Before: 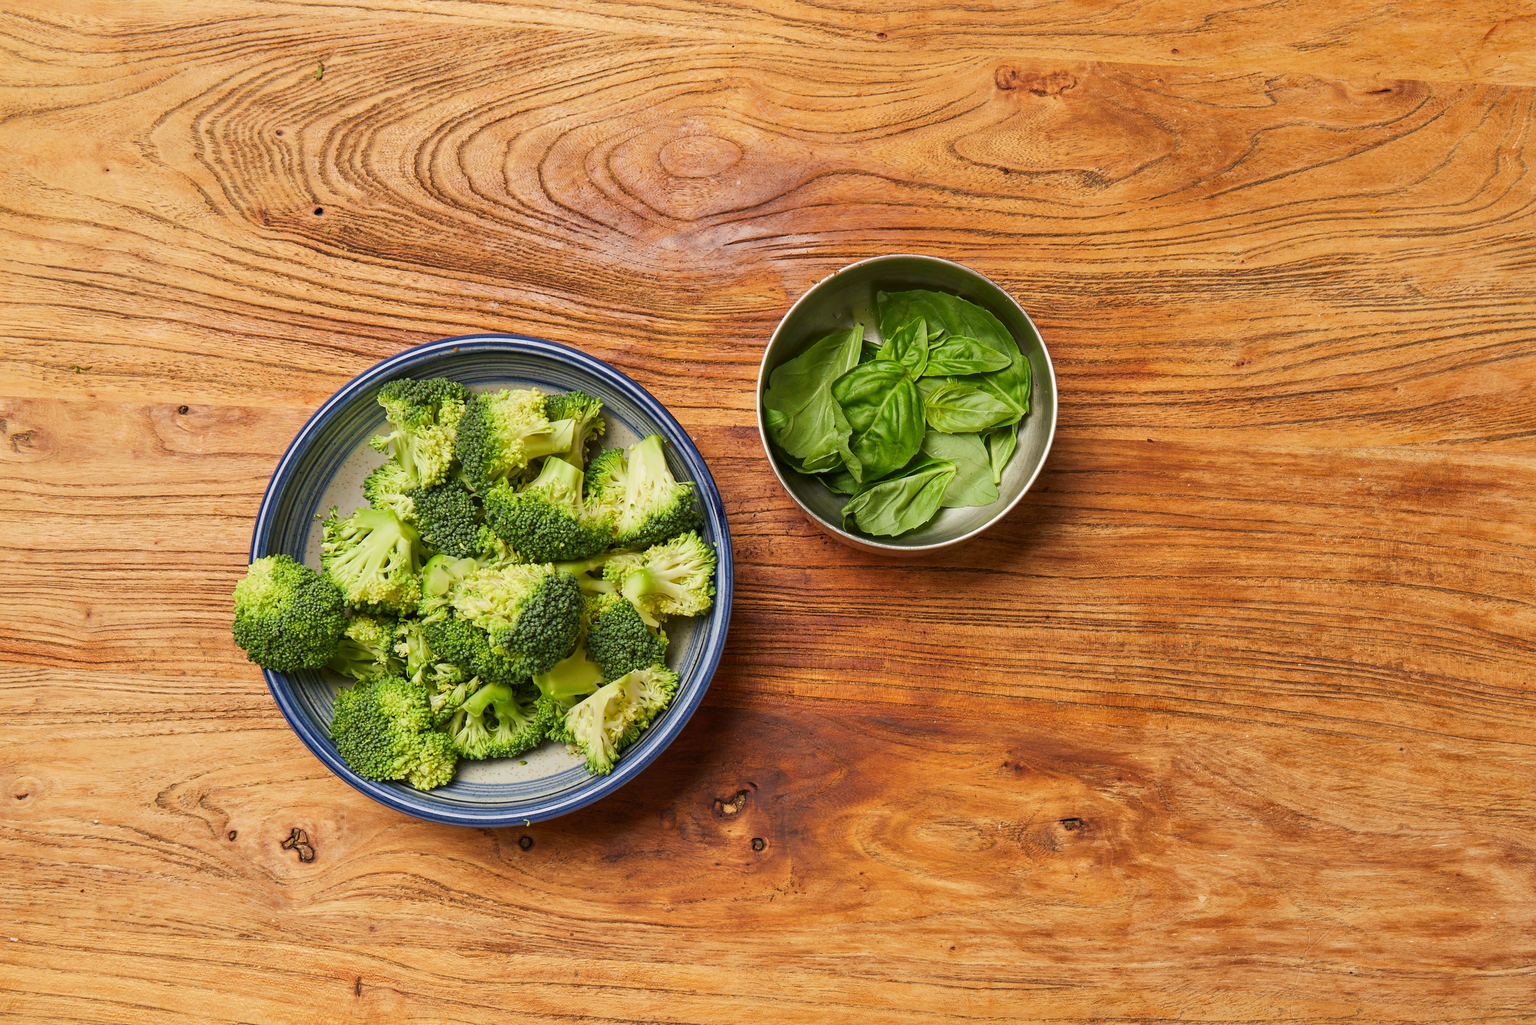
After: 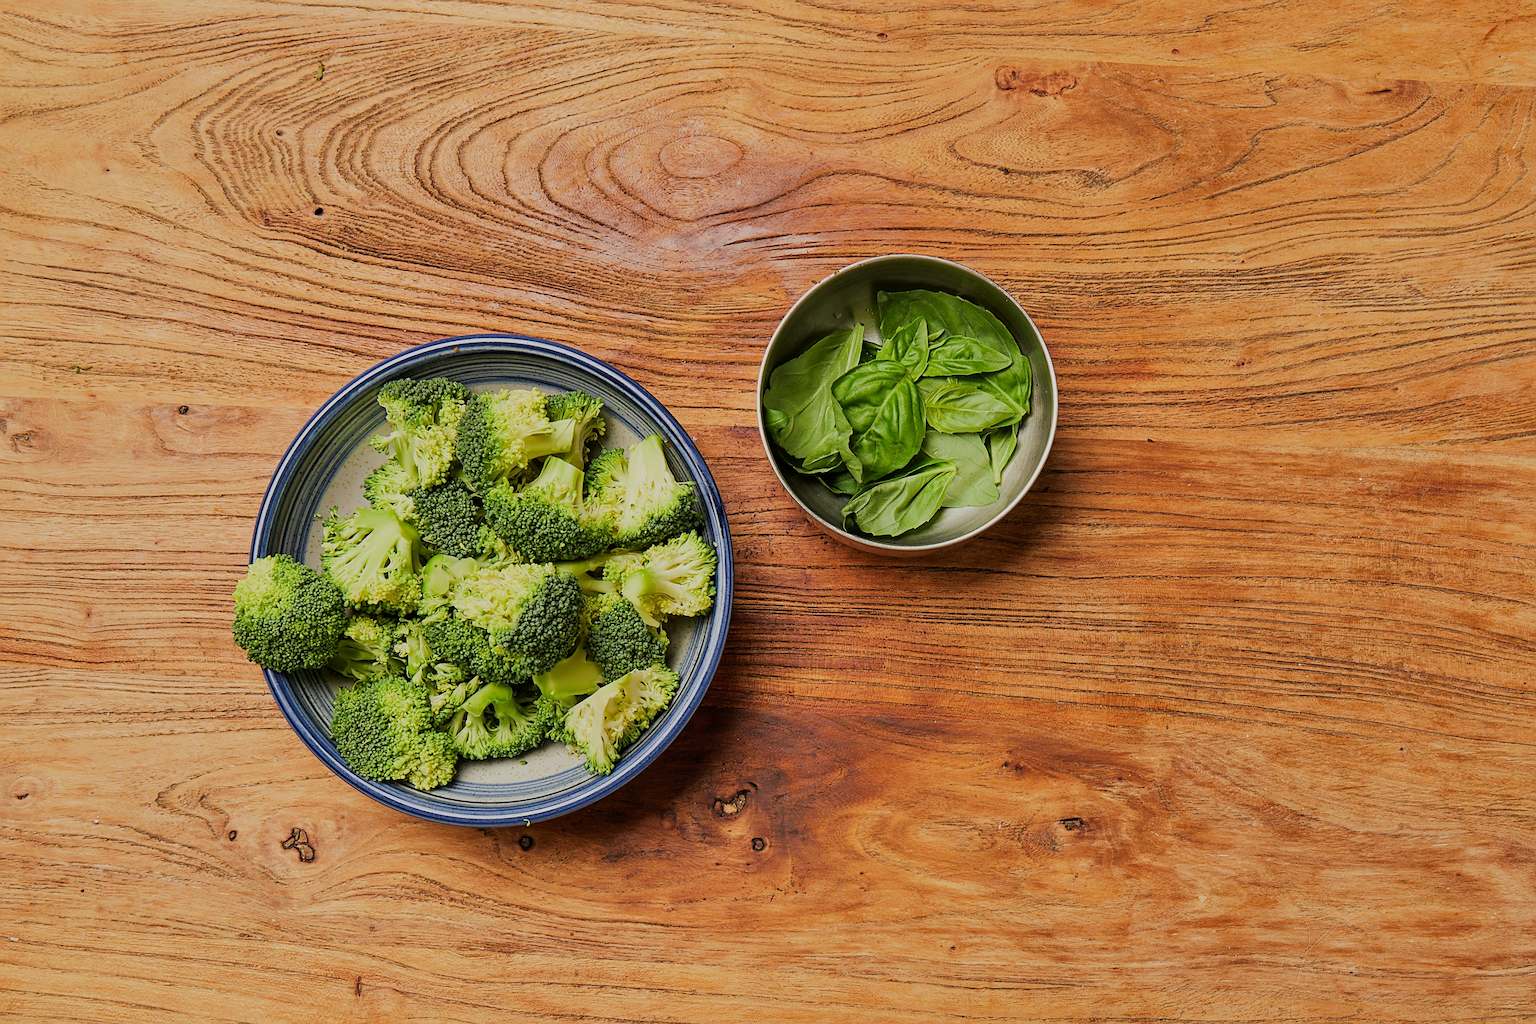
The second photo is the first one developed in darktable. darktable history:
shadows and highlights: shadows 32, highlights -32, soften with gaussian
filmic rgb: black relative exposure -7.65 EV, white relative exposure 4.56 EV, hardness 3.61
white balance: red 1, blue 1
sharpen: on, module defaults
